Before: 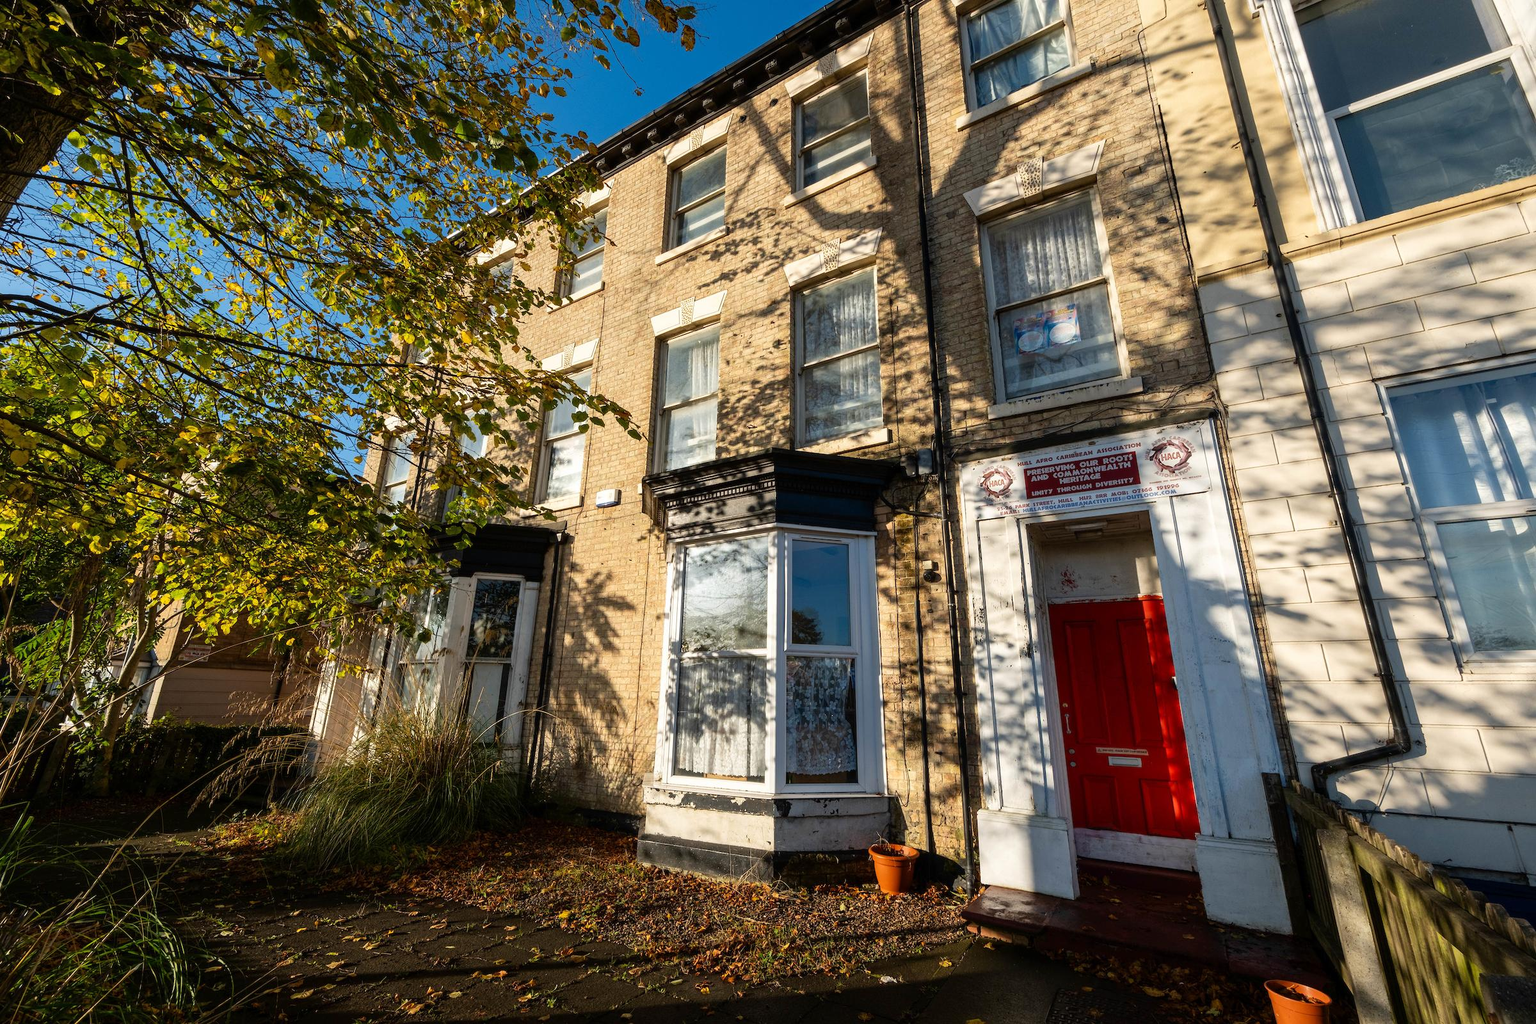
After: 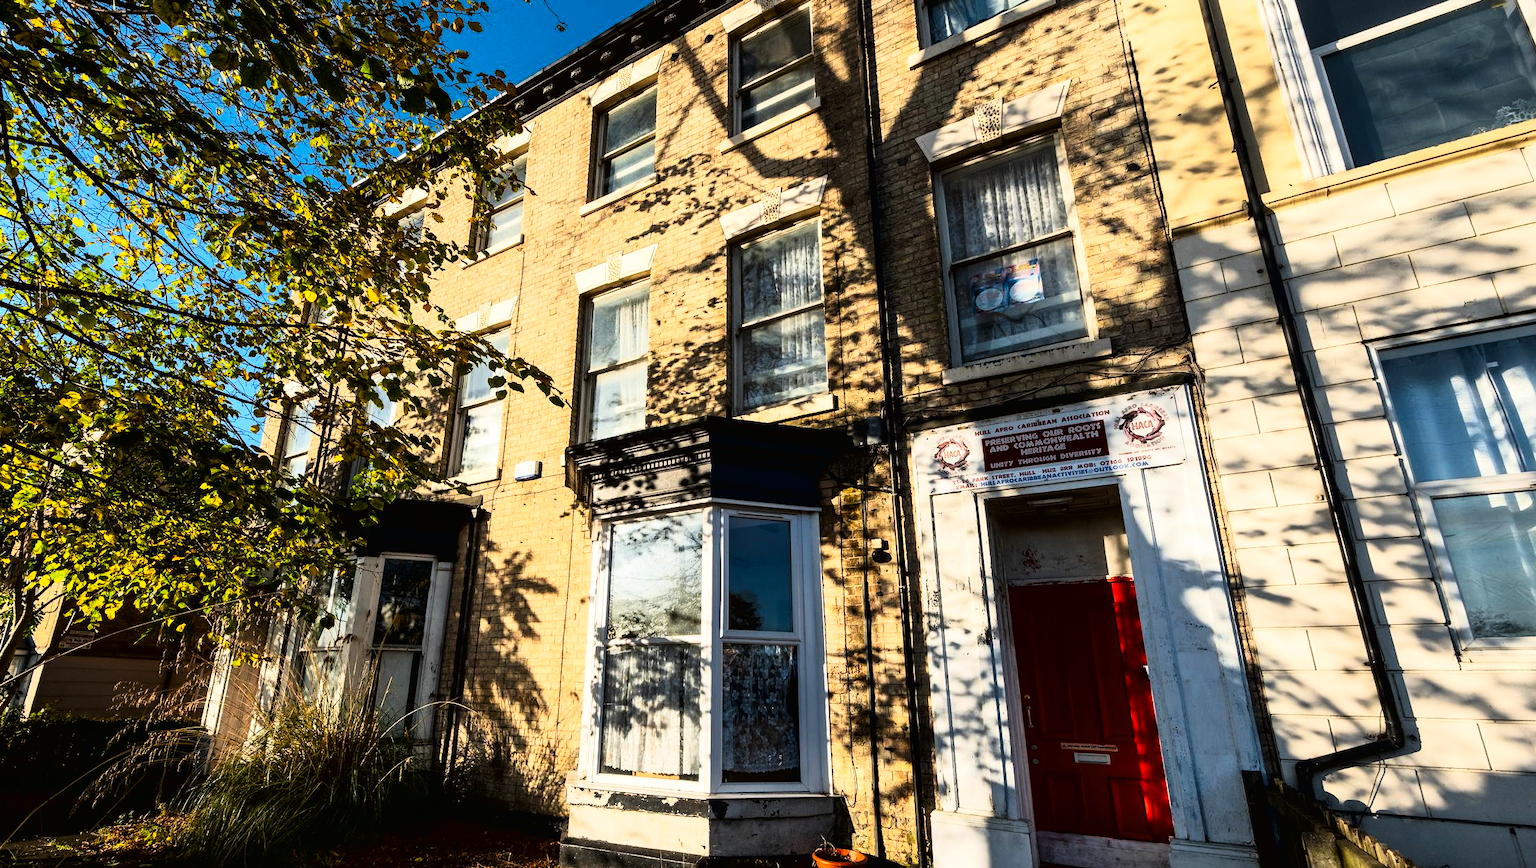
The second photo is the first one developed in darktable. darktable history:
rotate and perspective: automatic cropping original format, crop left 0, crop top 0
contrast brightness saturation: contrast 0.13, brightness -0.05, saturation 0.16
tone curve: curves: ch0 [(0.016, 0.011) (0.084, 0.026) (0.469, 0.508) (0.721, 0.862) (1, 1)], color space Lab, linked channels, preserve colors none
crop: left 8.155%, top 6.611%, bottom 15.385%
